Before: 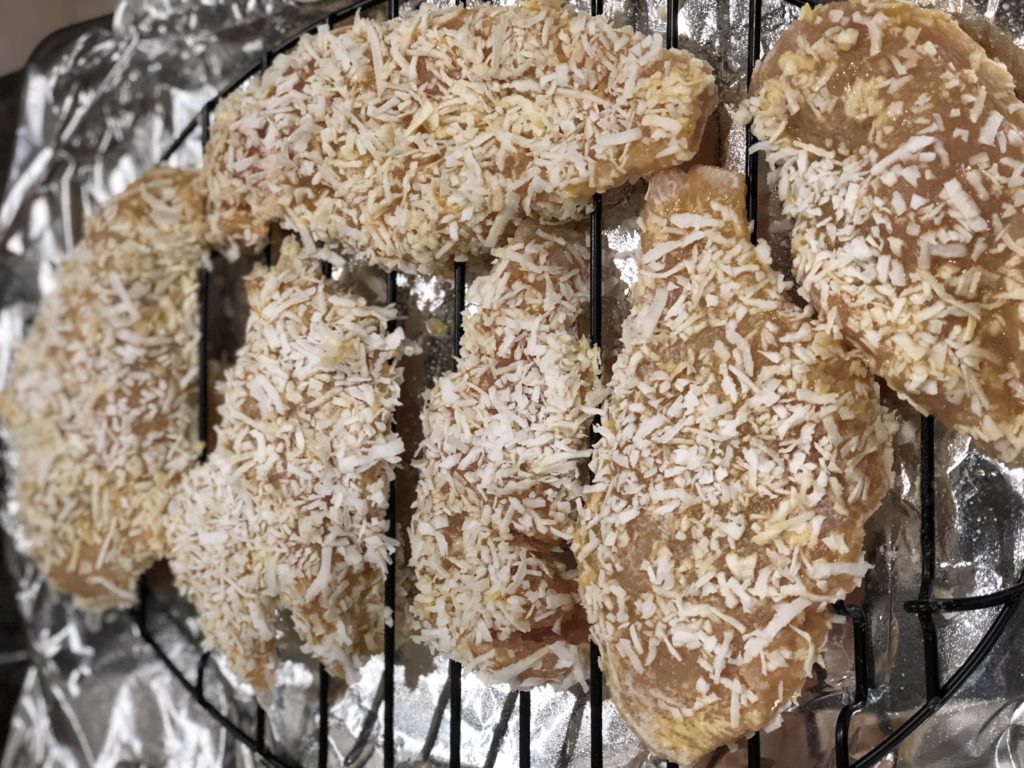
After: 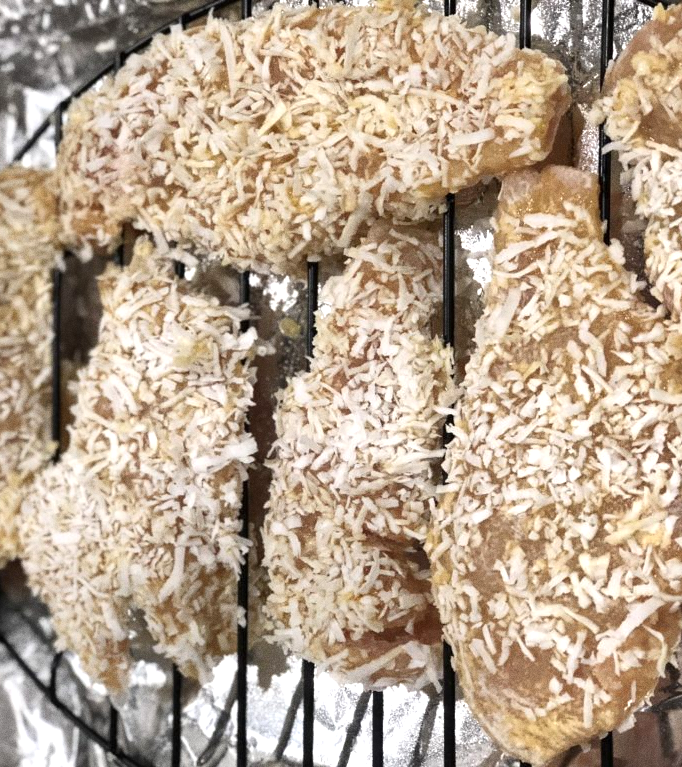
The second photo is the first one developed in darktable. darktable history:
exposure: exposure 0.493 EV, compensate highlight preservation false
crop and rotate: left 14.385%, right 18.948%
white balance: emerald 1
grain: coarseness 0.09 ISO
